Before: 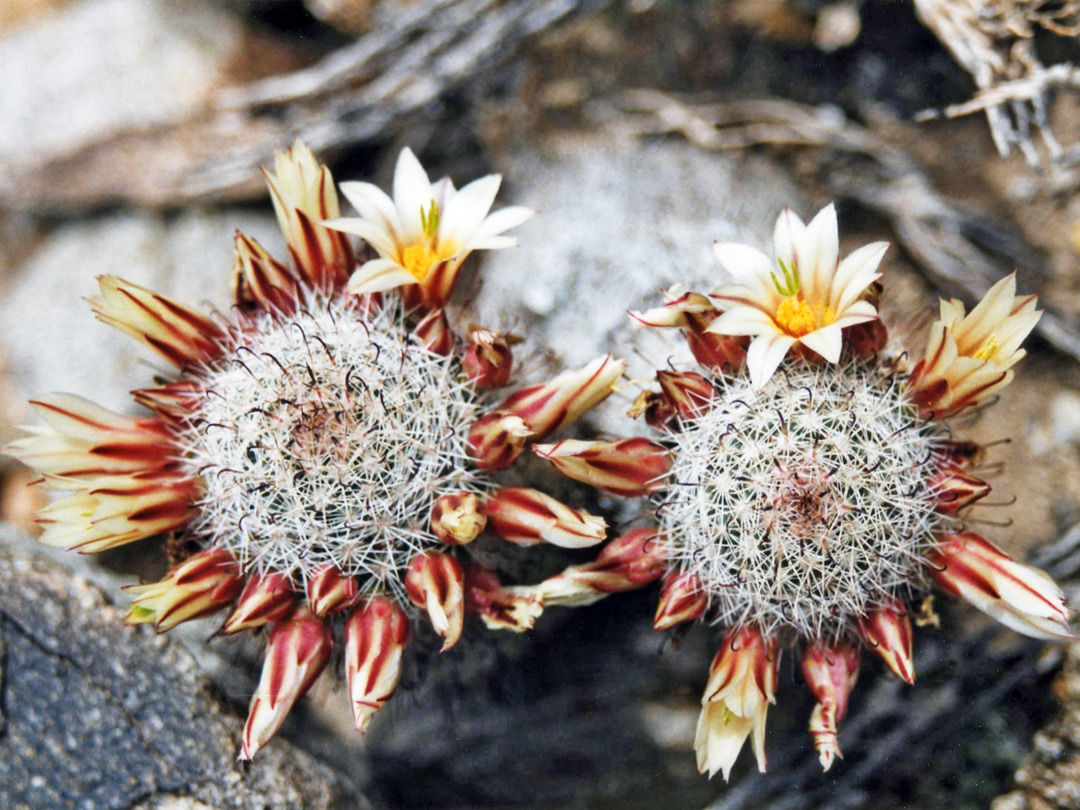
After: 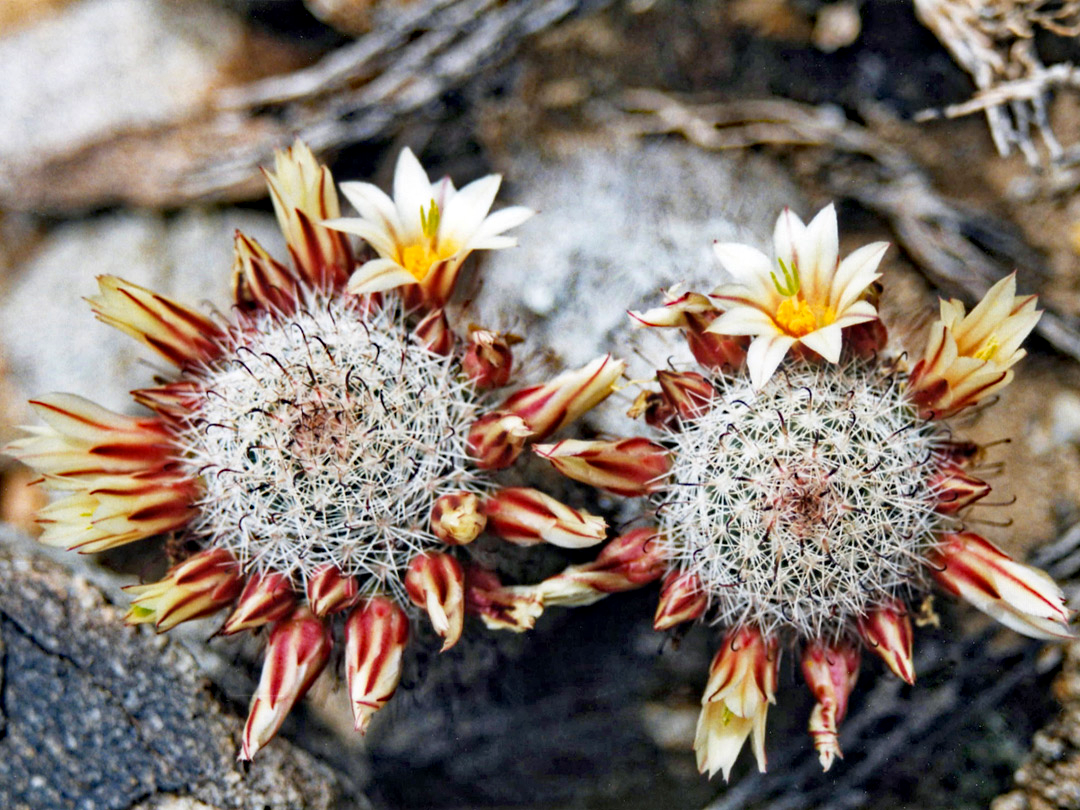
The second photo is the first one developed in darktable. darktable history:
haze removal: strength 0.39, distance 0.215, compatibility mode true, adaptive false
